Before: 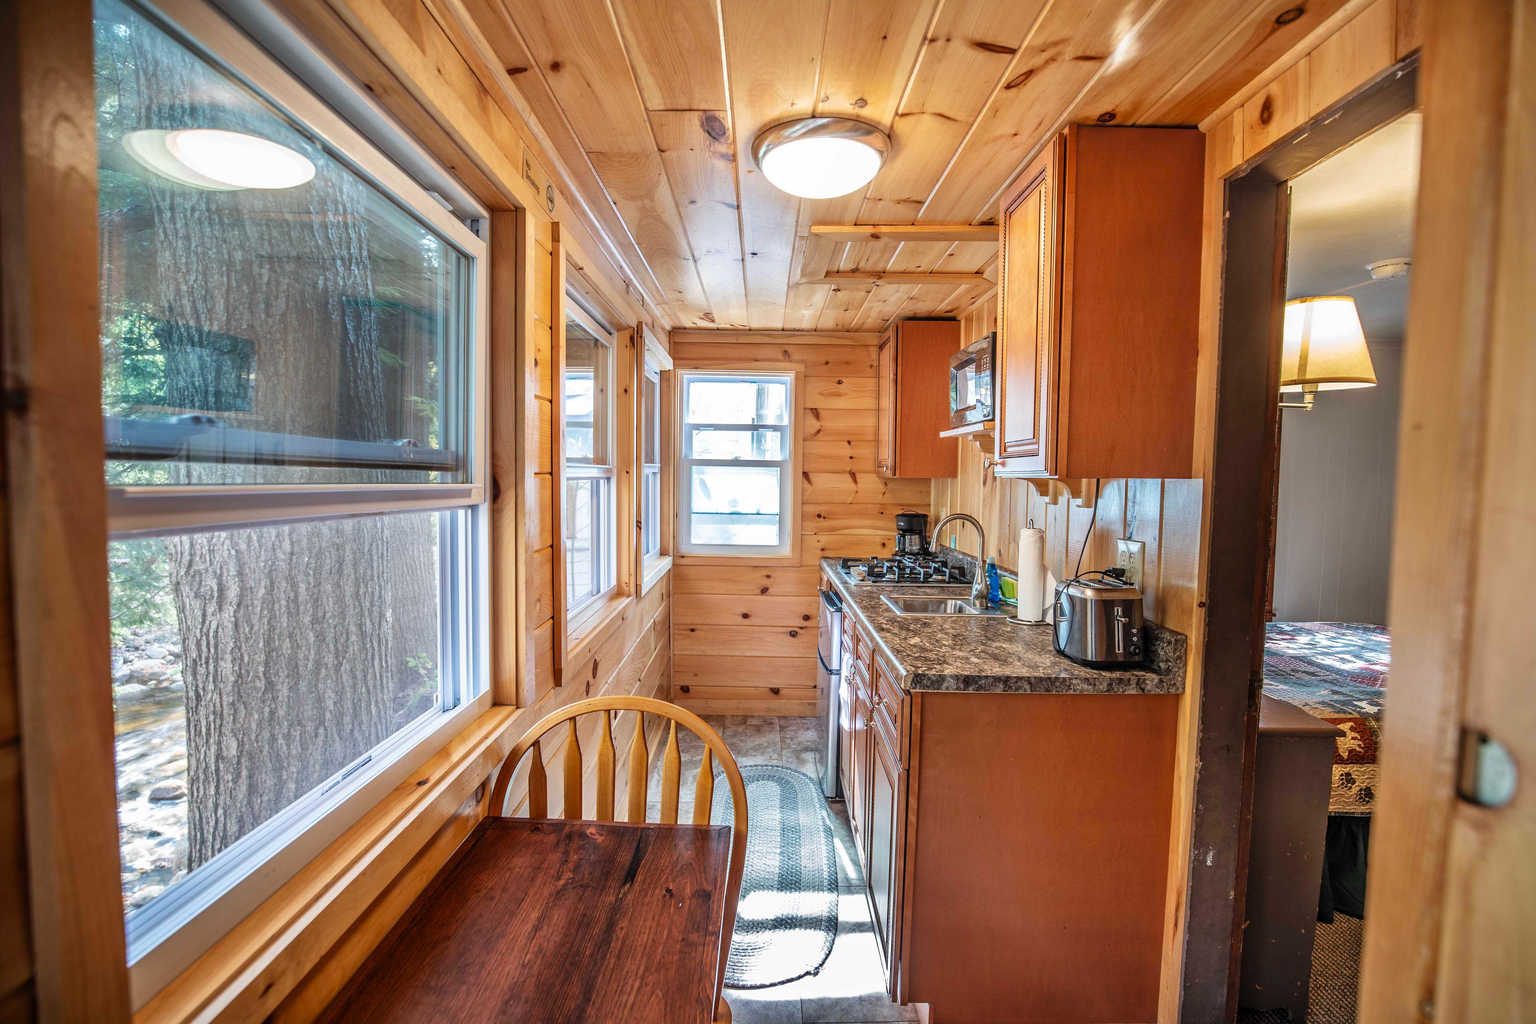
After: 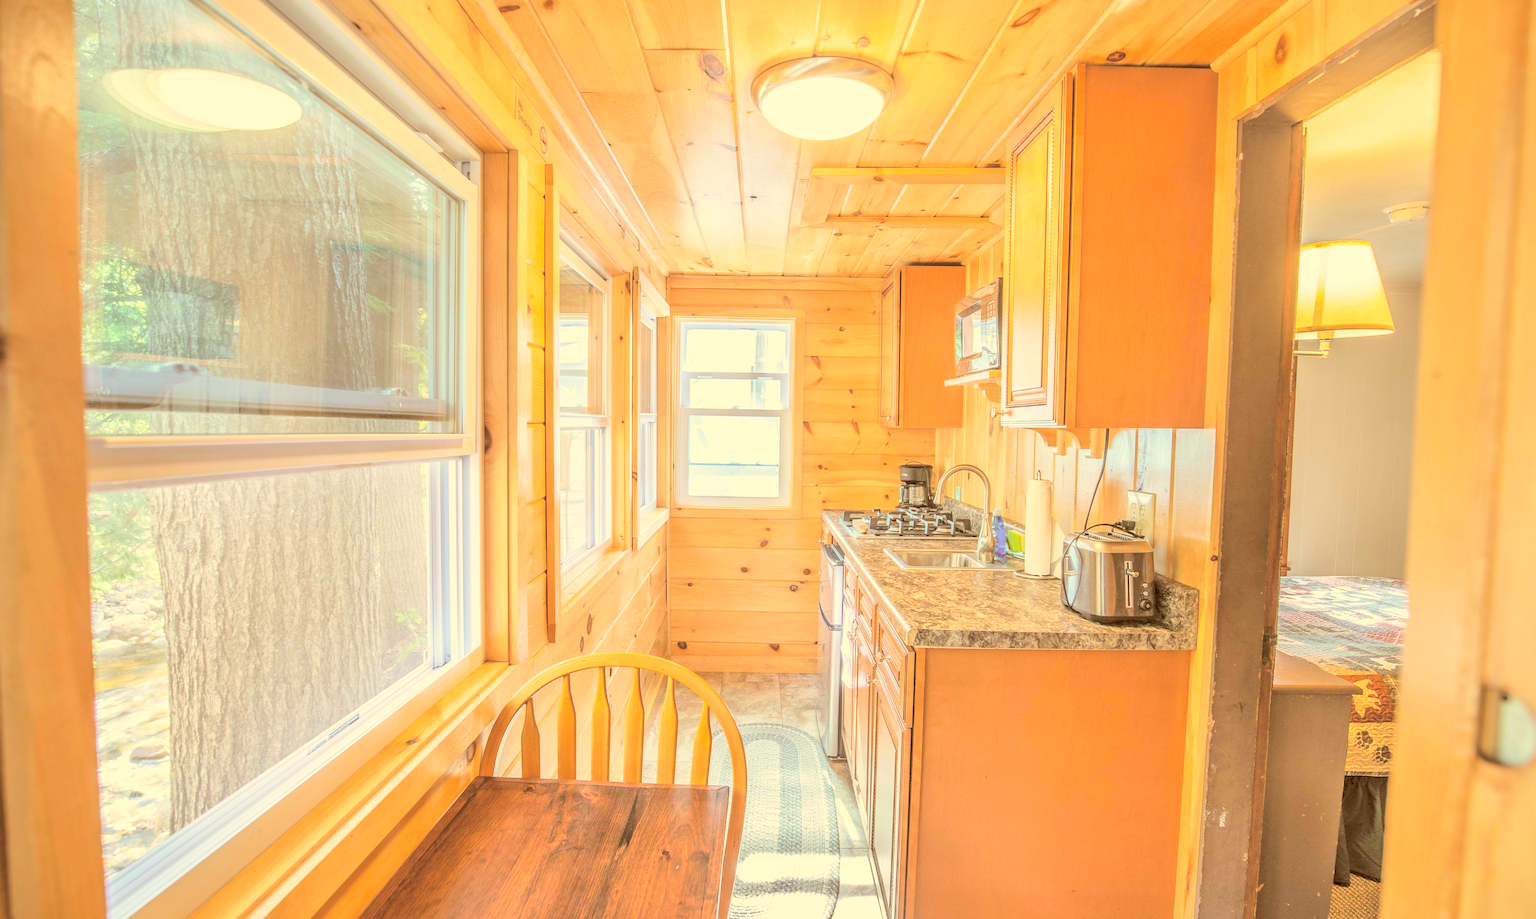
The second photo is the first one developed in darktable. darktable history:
crop: left 1.507%, top 6.147%, right 1.379%, bottom 6.637%
contrast brightness saturation: brightness 1
color correction: highlights a* 1.12, highlights b* 24.26, shadows a* 15.58, shadows b* 24.26
